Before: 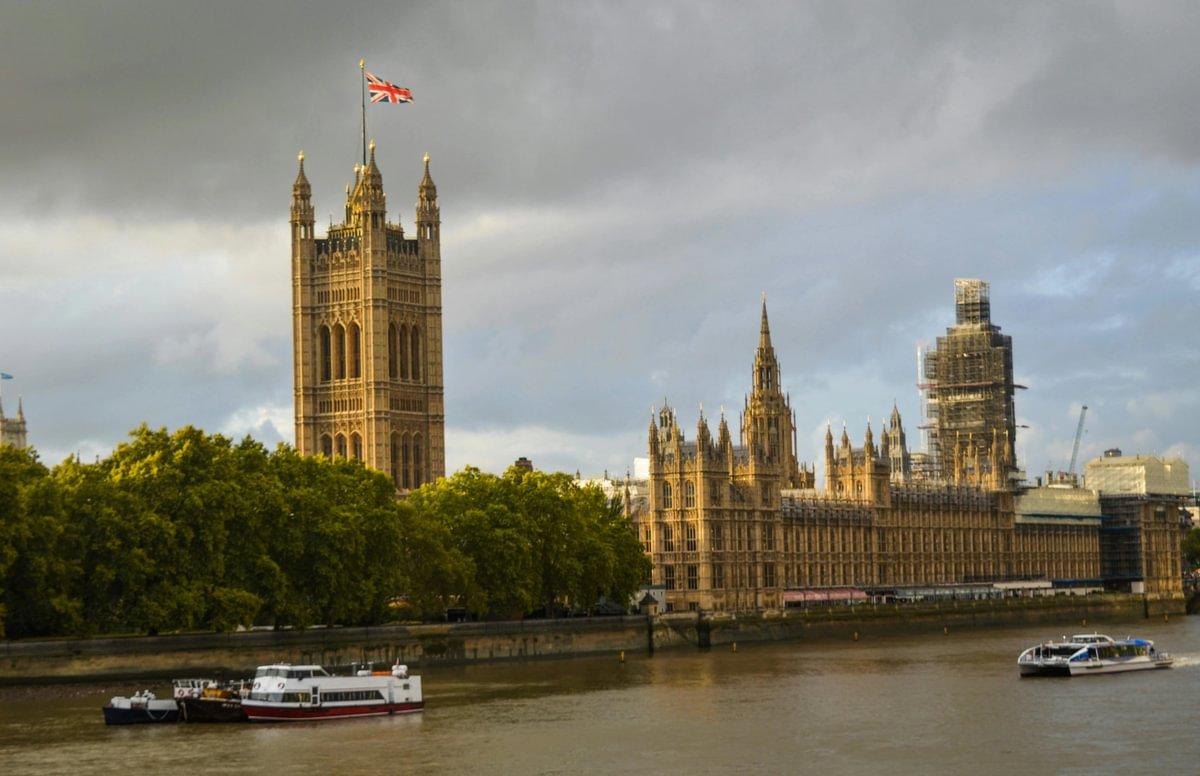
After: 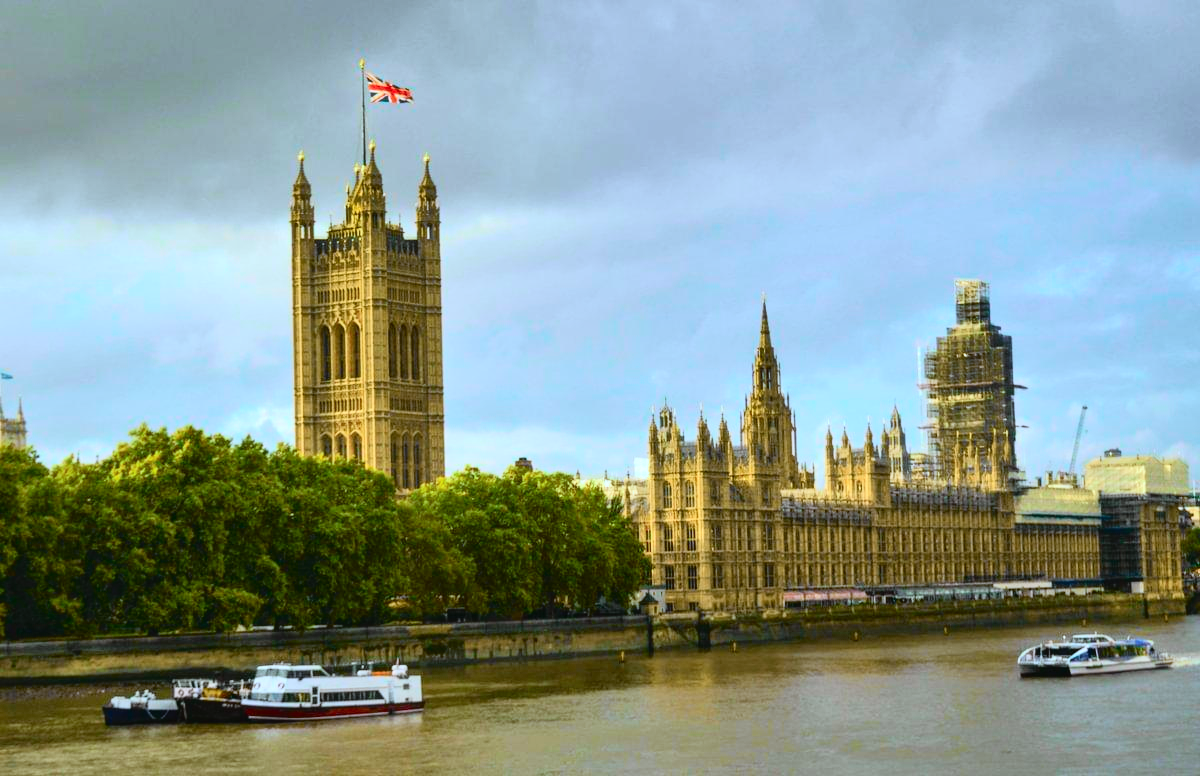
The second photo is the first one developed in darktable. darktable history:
exposure: black level correction 0, exposure 0.5 EV, compensate highlight preservation false
tone curve: curves: ch0 [(0, 0.022) (0.114, 0.088) (0.282, 0.316) (0.446, 0.511) (0.613, 0.693) (0.786, 0.843) (0.999, 0.949)]; ch1 [(0, 0) (0.395, 0.343) (0.463, 0.427) (0.486, 0.474) (0.503, 0.5) (0.535, 0.522) (0.555, 0.546) (0.594, 0.614) (0.755, 0.793) (1, 1)]; ch2 [(0, 0) (0.369, 0.388) (0.449, 0.431) (0.501, 0.5) (0.528, 0.517) (0.561, 0.598) (0.697, 0.721) (1, 1)], color space Lab, independent channels, preserve colors none
white balance: red 0.924, blue 1.095
shadows and highlights: soften with gaussian
